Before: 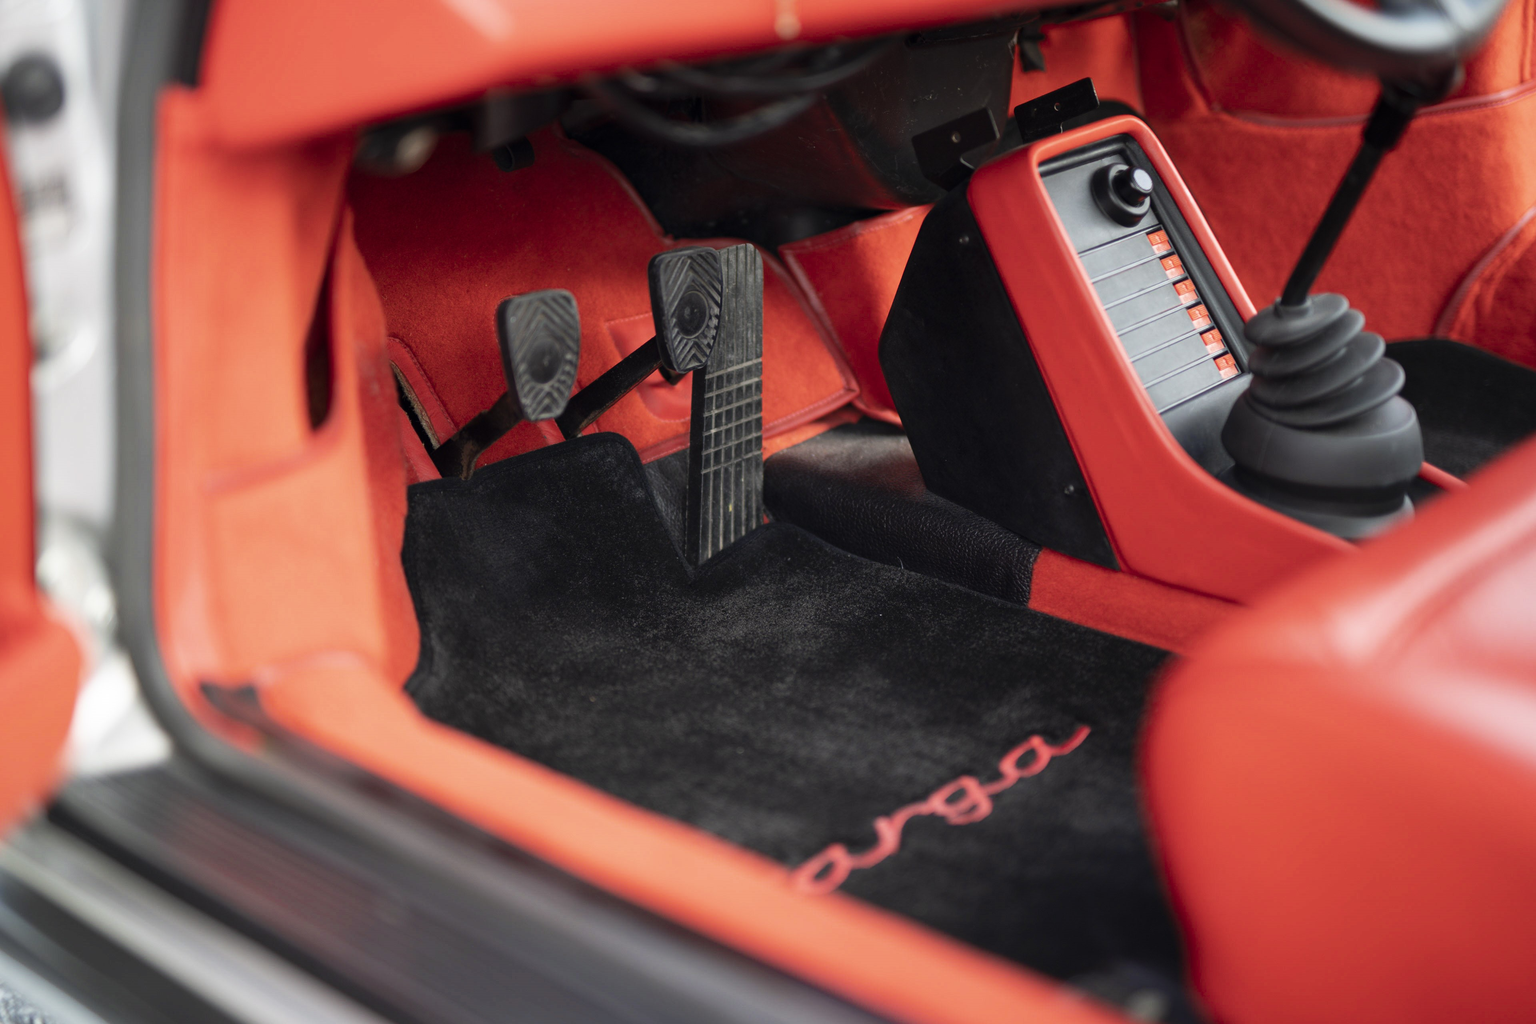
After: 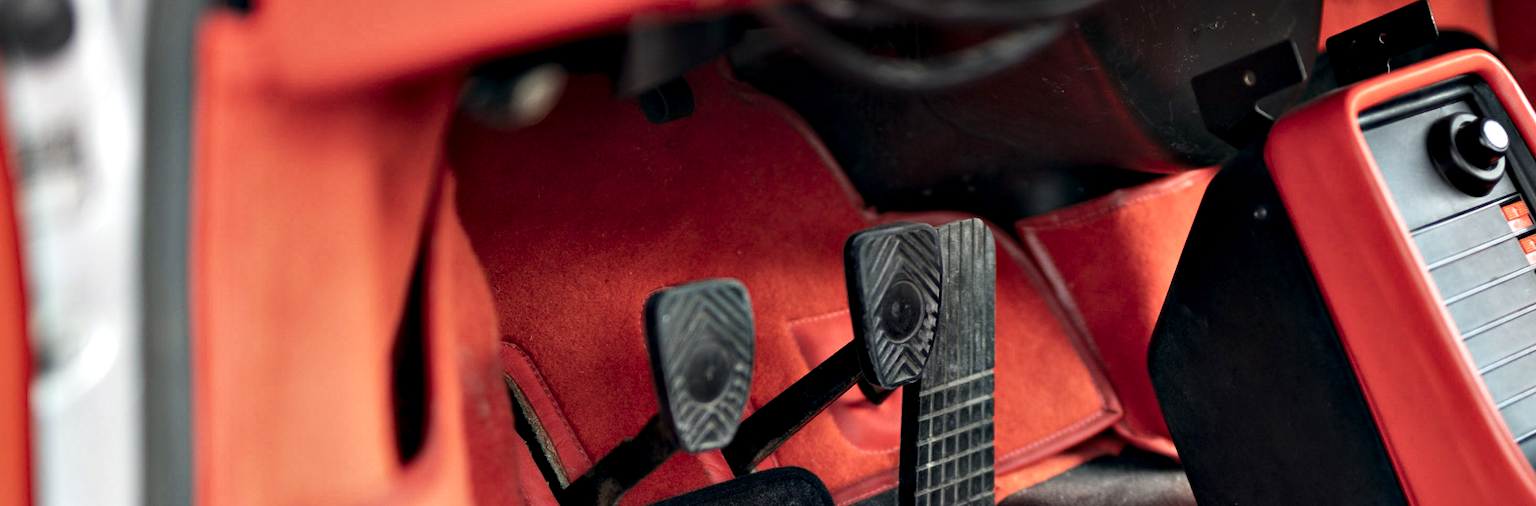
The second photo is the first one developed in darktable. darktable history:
crop: left 0.51%, top 7.644%, right 23.565%, bottom 54.816%
contrast equalizer: y [[0.6 ×6], [0.55 ×6], [0 ×6], [0 ×6], [0 ×6]]
